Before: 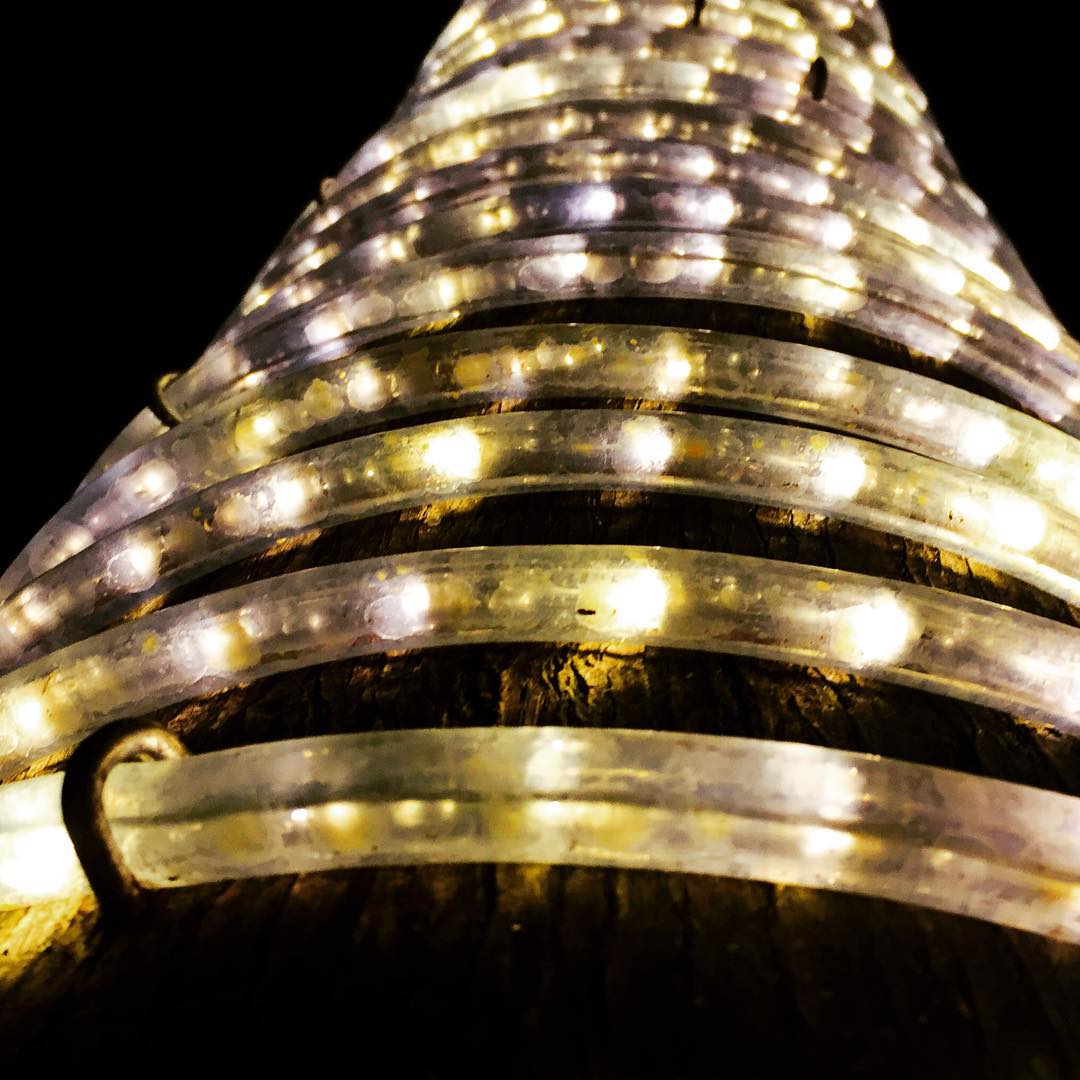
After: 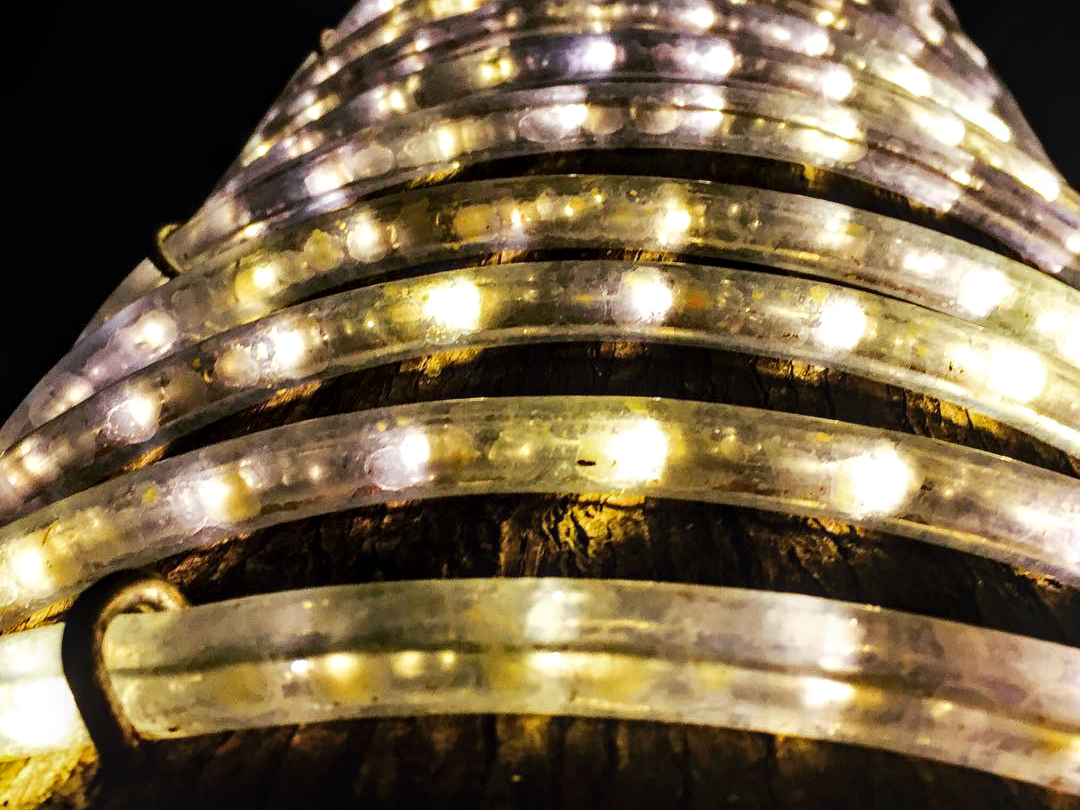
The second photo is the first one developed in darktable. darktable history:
crop: top 13.819%, bottom 11.169%
local contrast: on, module defaults
exposure: exposure 0.127 EV, compensate highlight preservation false
